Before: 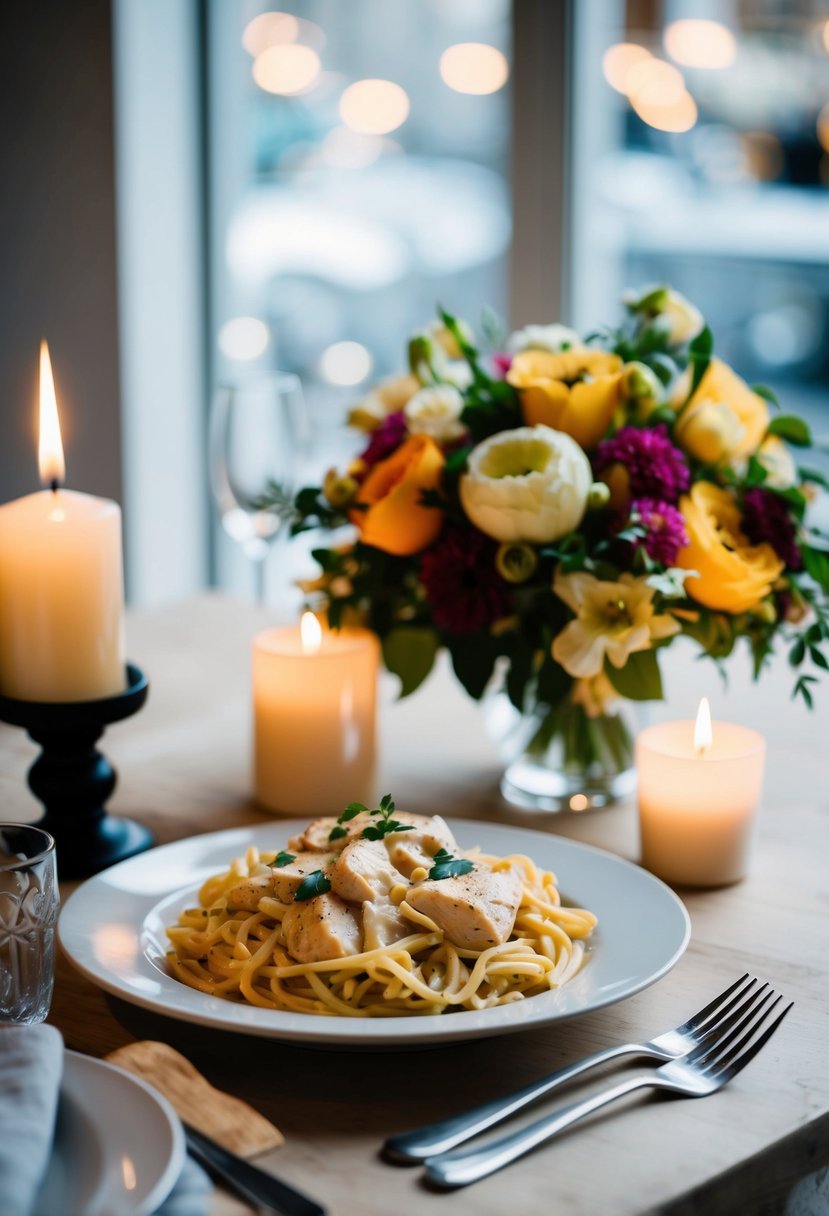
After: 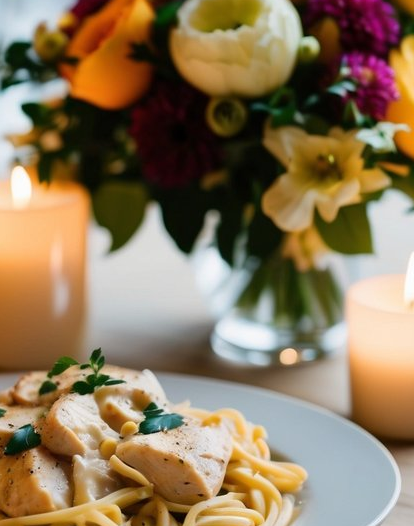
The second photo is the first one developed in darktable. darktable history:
crop: left 35.048%, top 36.742%, right 14.981%, bottom 19.992%
